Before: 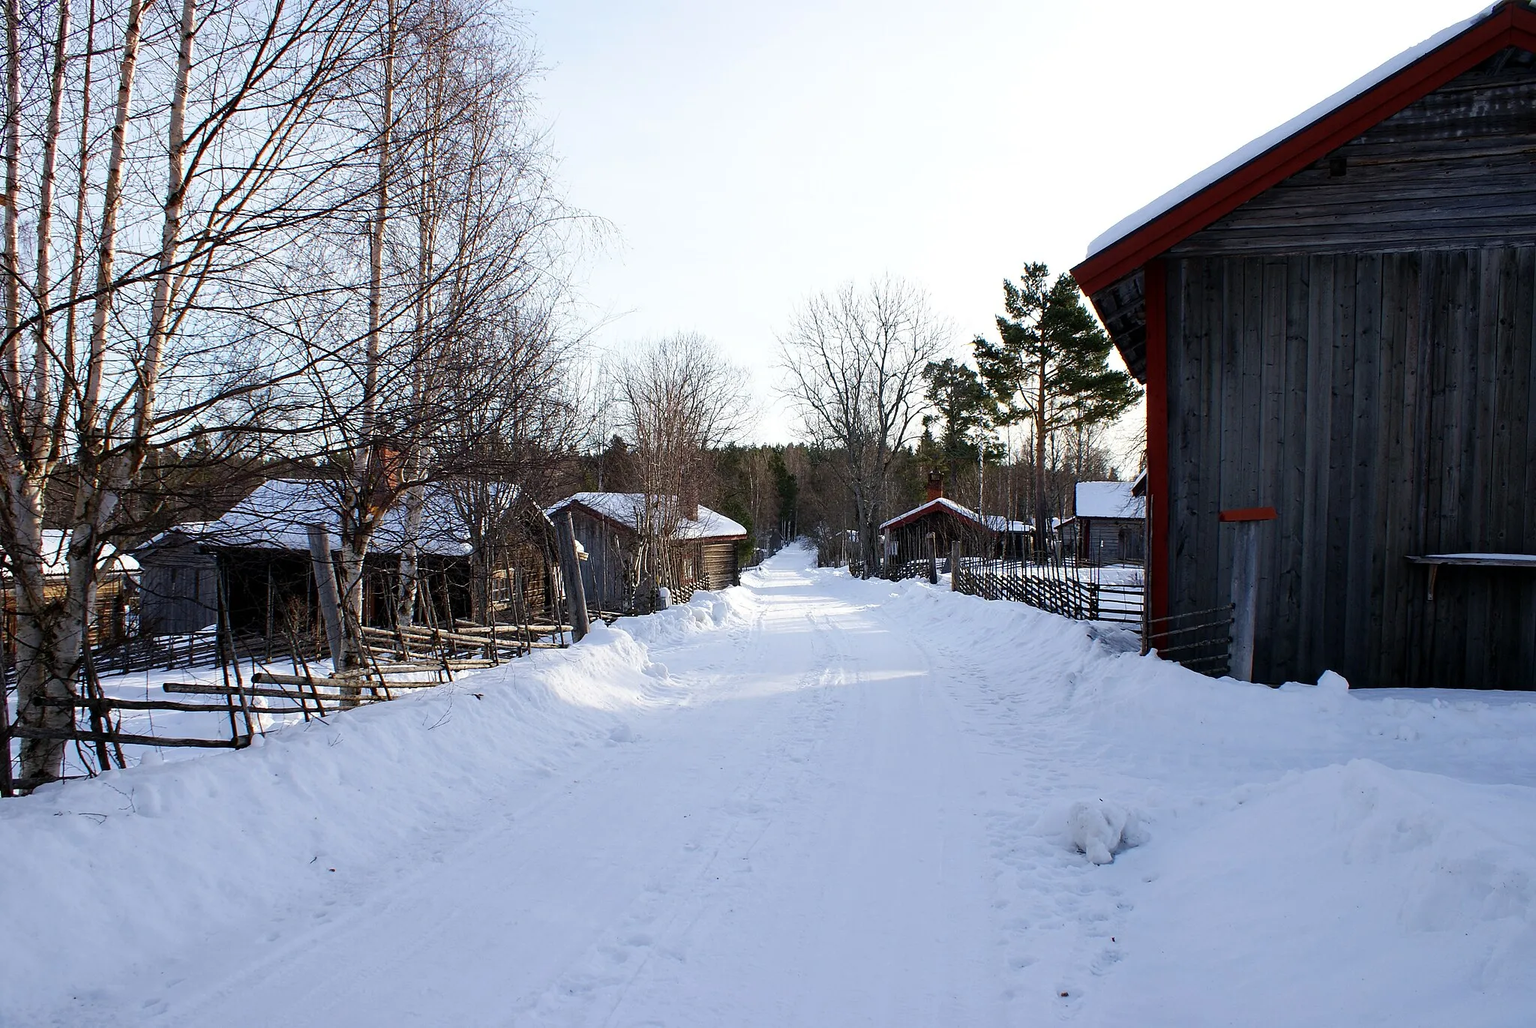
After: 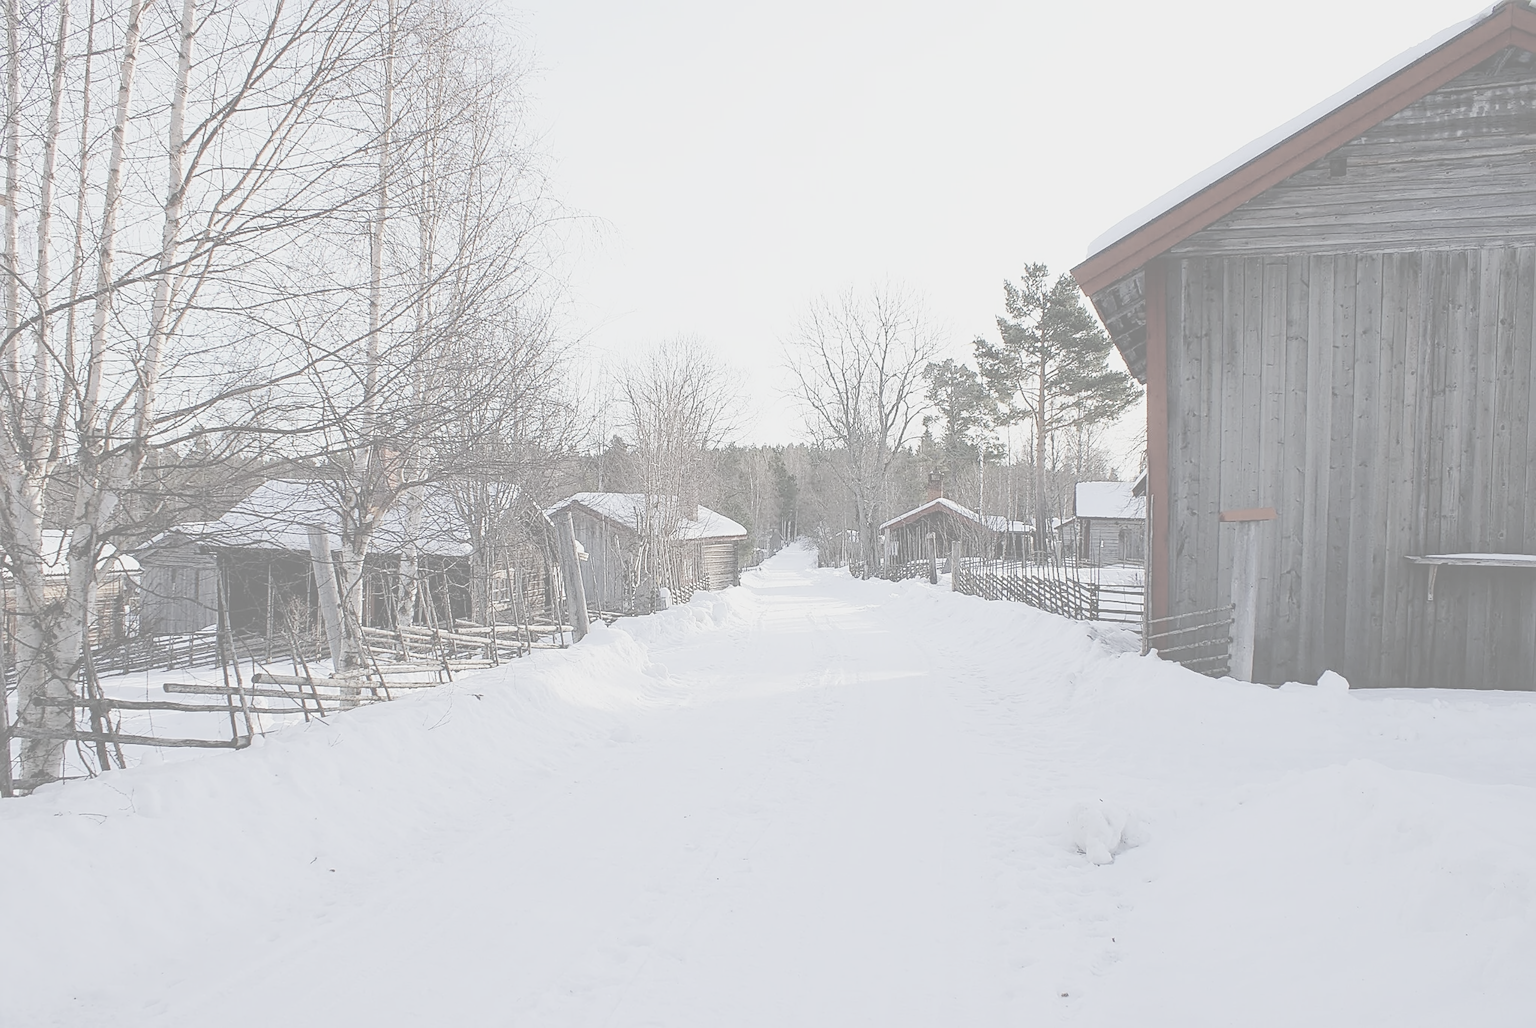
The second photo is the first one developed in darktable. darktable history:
tone curve: curves: ch0 [(0, 0.021) (0.049, 0.044) (0.152, 0.14) (0.328, 0.377) (0.473, 0.543) (0.641, 0.705) (0.868, 0.887) (1, 0.969)]; ch1 [(0, 0) (0.322, 0.328) (0.43, 0.425) (0.474, 0.466) (0.502, 0.503) (0.522, 0.526) (0.564, 0.591) (0.602, 0.632) (0.677, 0.701) (0.859, 0.885) (1, 1)]; ch2 [(0, 0) (0.33, 0.301) (0.447, 0.44) (0.487, 0.496) (0.502, 0.516) (0.535, 0.554) (0.565, 0.598) (0.618, 0.629) (1, 1)], preserve colors none
sharpen: on, module defaults
exposure: exposure 0.201 EV, compensate highlight preservation false
contrast brightness saturation: contrast -0.304, brightness 0.748, saturation -0.764
